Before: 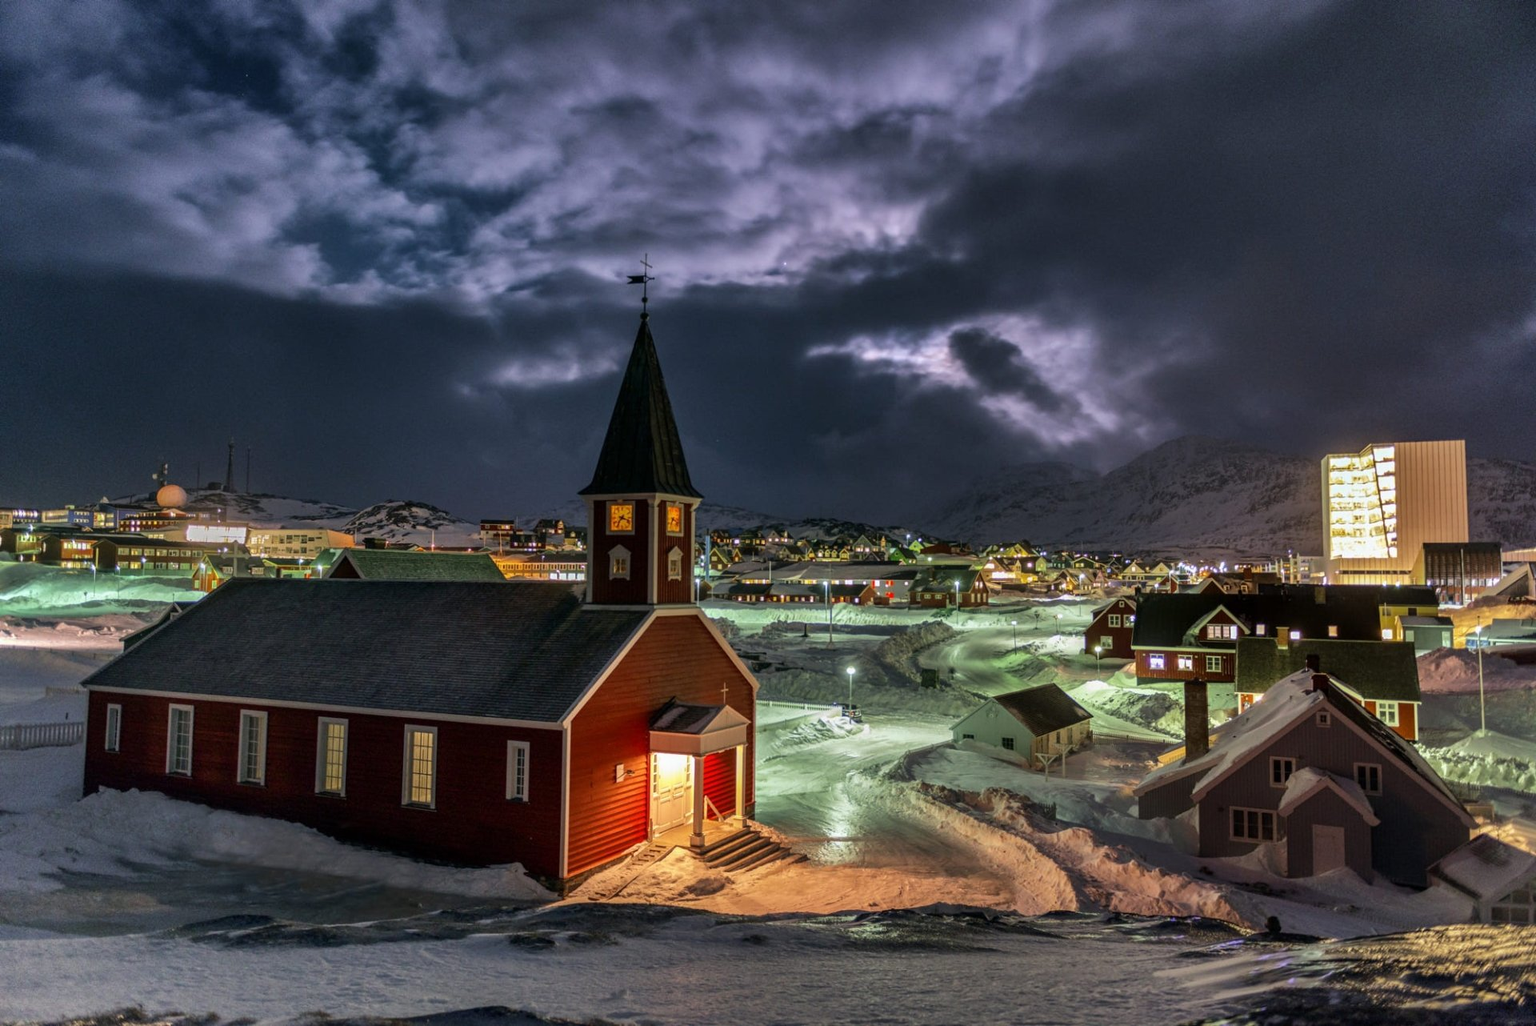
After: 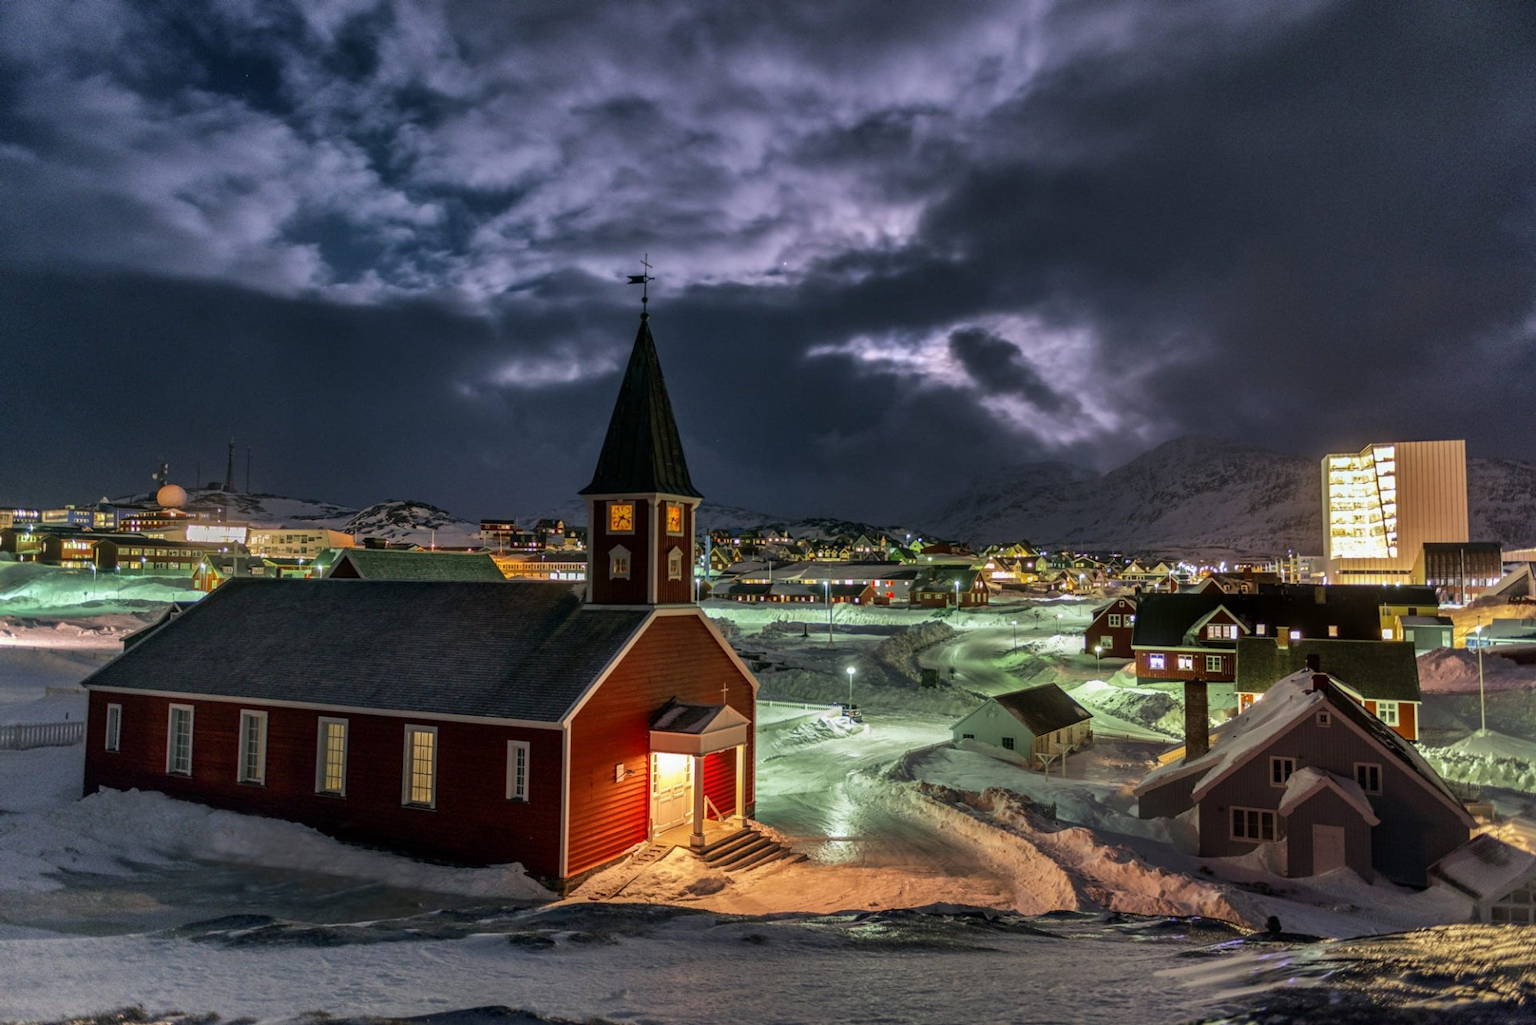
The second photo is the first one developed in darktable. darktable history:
color correction: highlights a* -0.148, highlights b* 0.143
